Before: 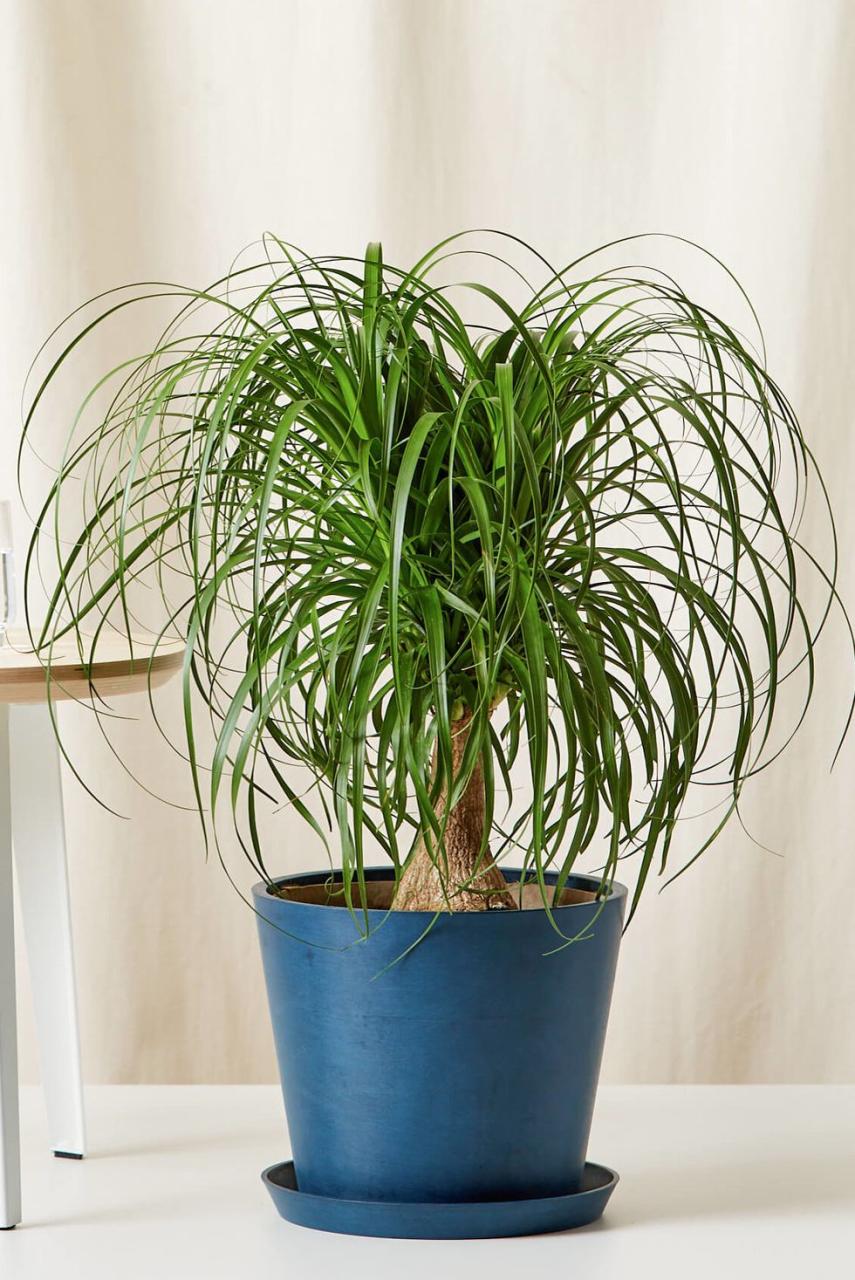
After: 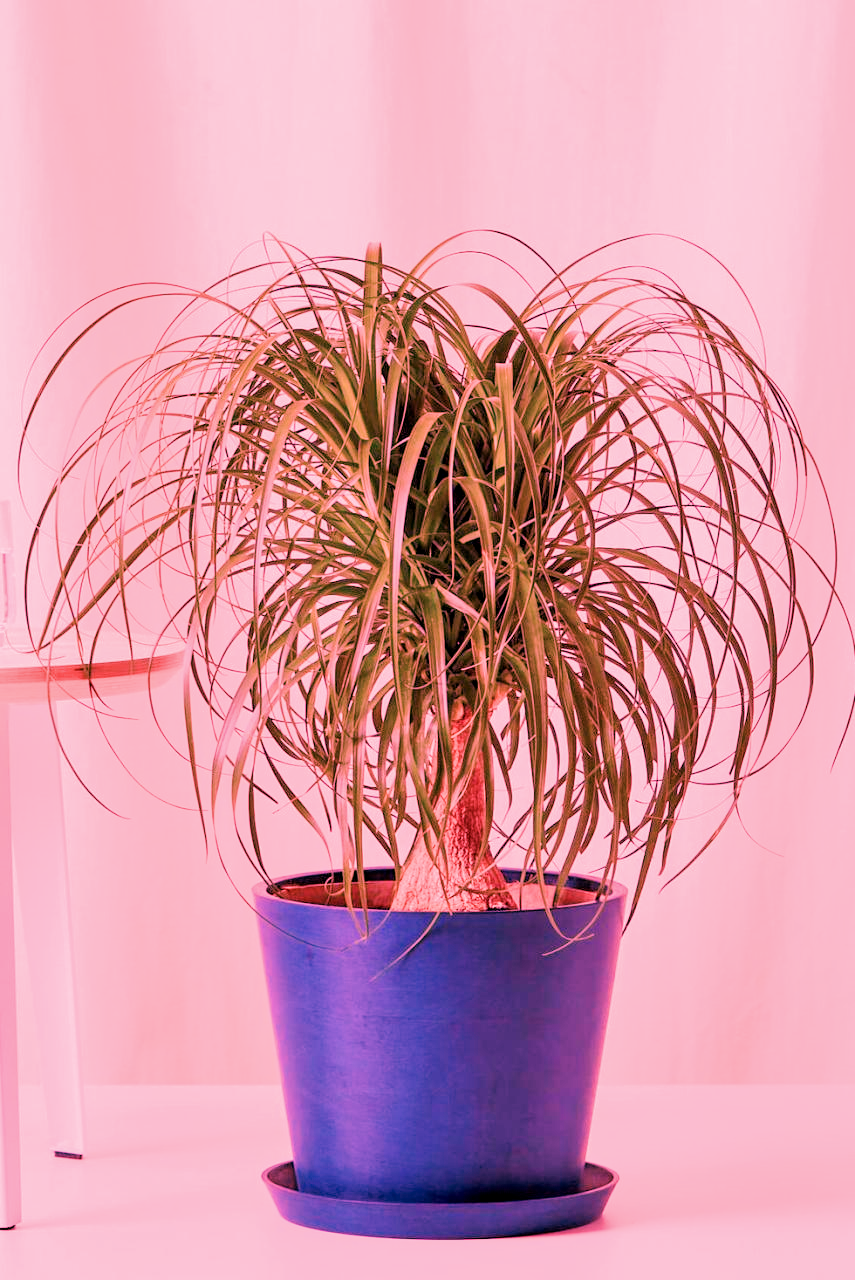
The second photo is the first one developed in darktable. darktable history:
white balance: red 2.672, blue 1.347
filmic rgb "scene-referred default": black relative exposure -7.65 EV, white relative exposure 4.56 EV, hardness 3.61
color balance: mode lift, gamma, gain (sRGB)
color calibration: illuminant custom, x 0.39, y 0.405, temperature 3927.1 K
local contrast: highlights 100%, shadows 100%, detail 120%, midtone range 0.2
color zones: curves: ch0 [(0, 0.613) (0.01, 0.613) (0.245, 0.448) (0.498, 0.529) (0.642, 0.665) (0.879, 0.777) (0.99, 0.613)]; ch1 [(0.198, 0.374) (0.75, 0.5)], mix -121.96%
color balance rgb "1": shadows lift › hue 87.51°, highlights gain › chroma 4.8%, highlights gain › hue 63.14°, global offset › chroma 0.06%, global offset › hue 102.71°, linear chroma grading › global chroma 0.5%
